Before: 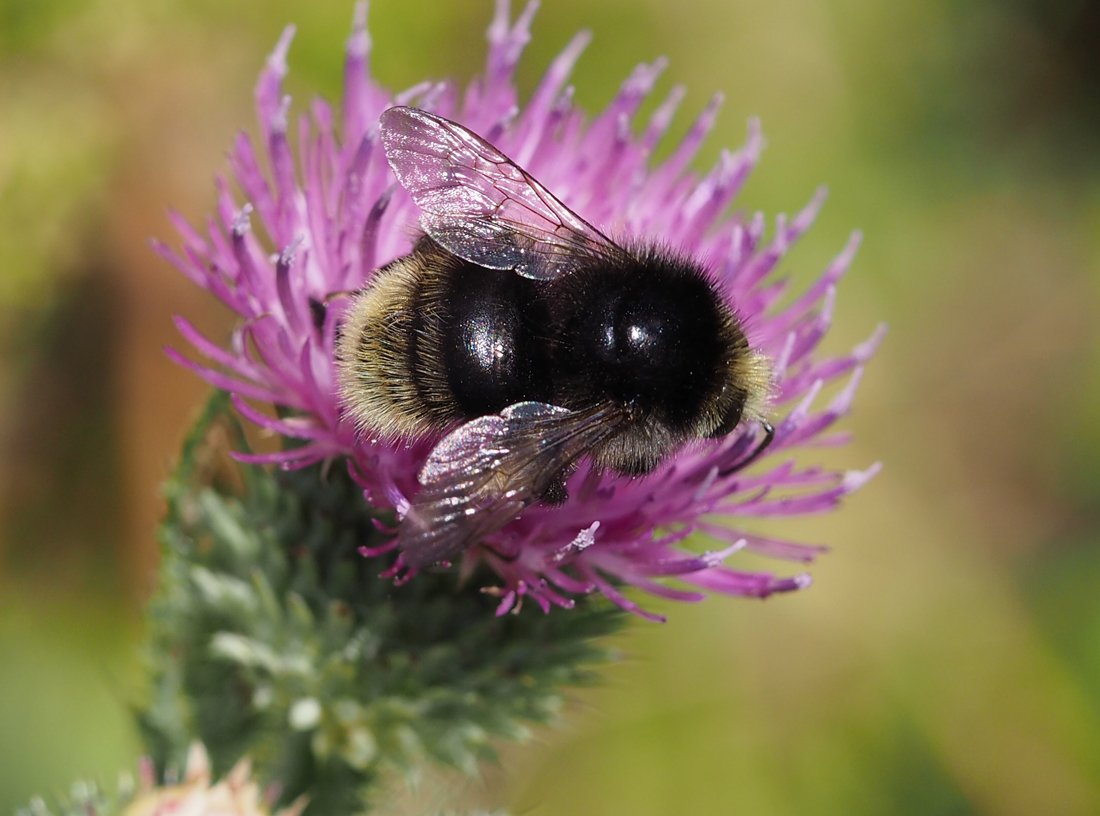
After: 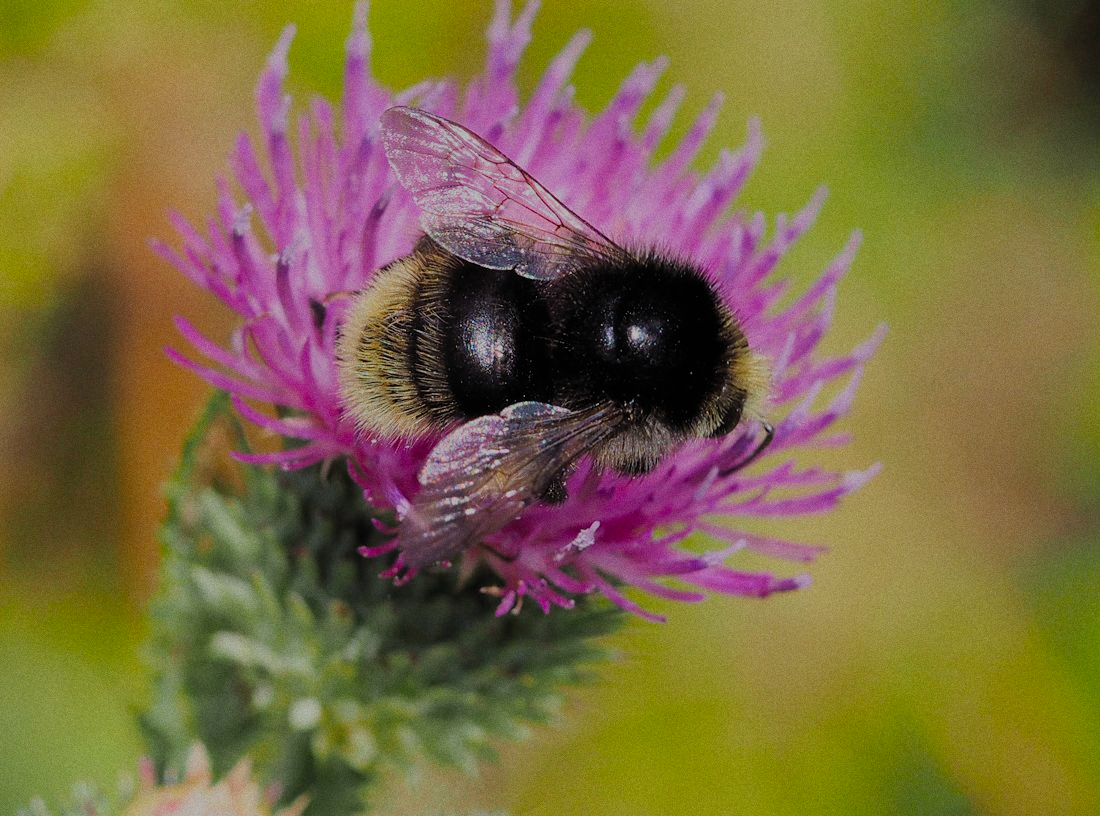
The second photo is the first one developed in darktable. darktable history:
filmic rgb: white relative exposure 8 EV, threshold 3 EV, hardness 2.44, latitude 10.07%, contrast 0.72, highlights saturation mix 10%, shadows ↔ highlights balance 1.38%, color science v4 (2020), enable highlight reconstruction true
grain: coarseness 0.47 ISO
exposure: compensate highlight preservation false
